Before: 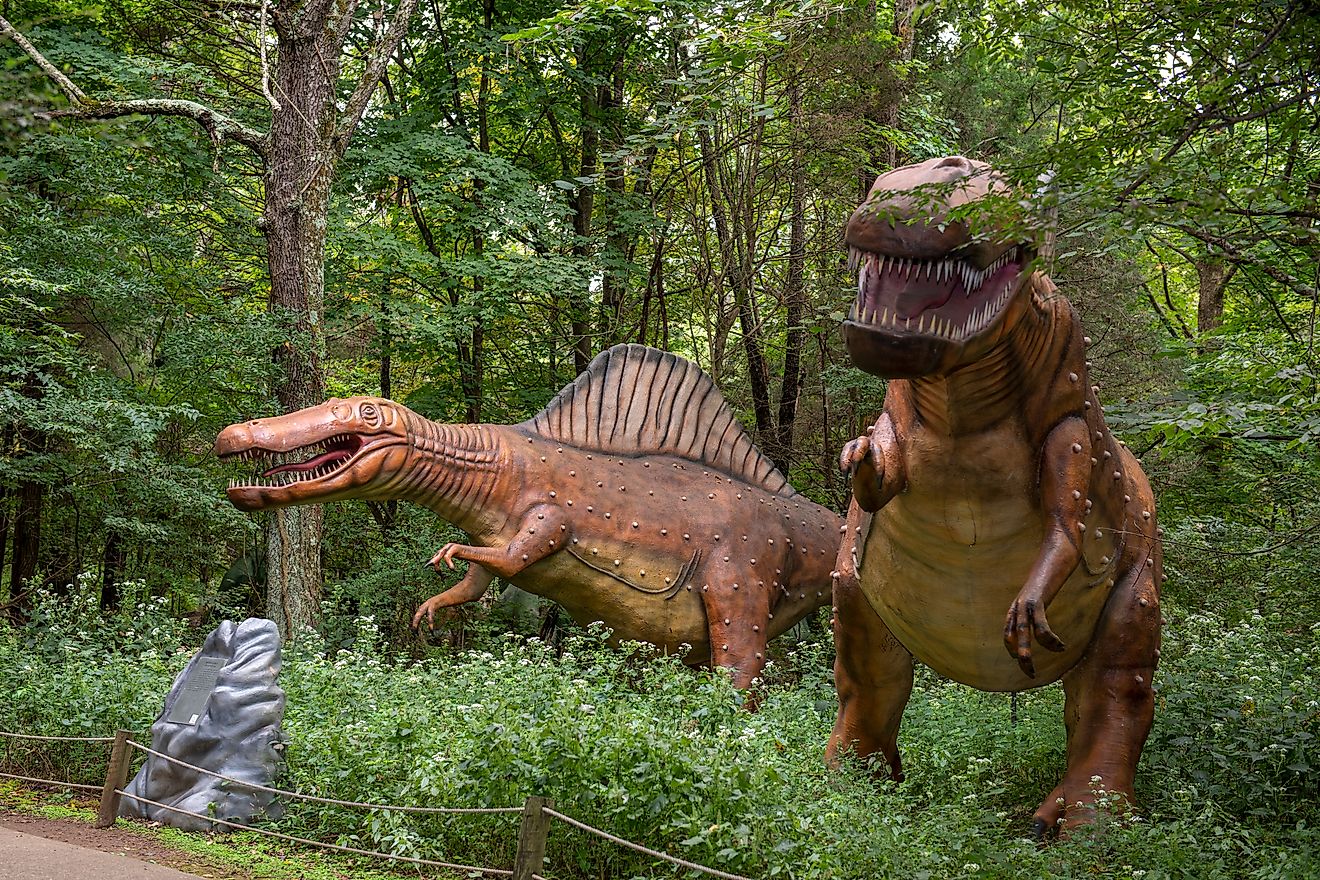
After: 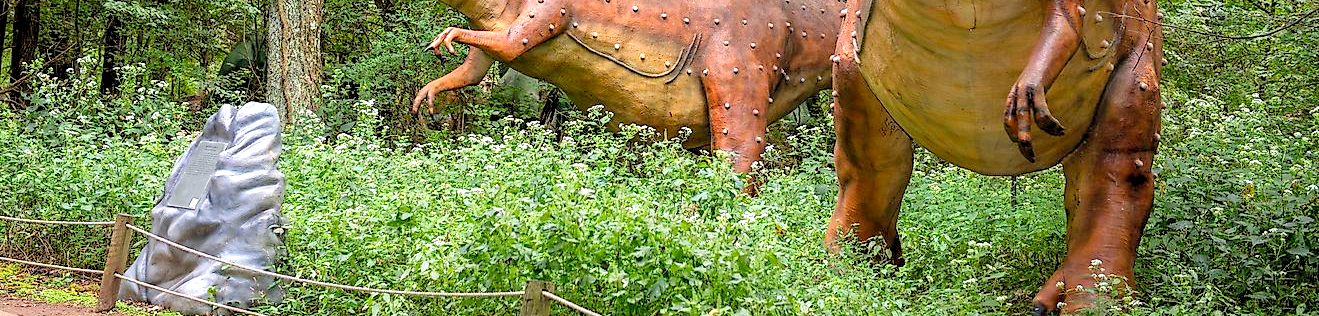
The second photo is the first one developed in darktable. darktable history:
crop and rotate: top 58.721%, bottom 5.369%
levels: levels [0.036, 0.364, 0.827]
base curve: curves: ch0 [(0, 0) (0.283, 0.295) (1, 1)], preserve colors none
